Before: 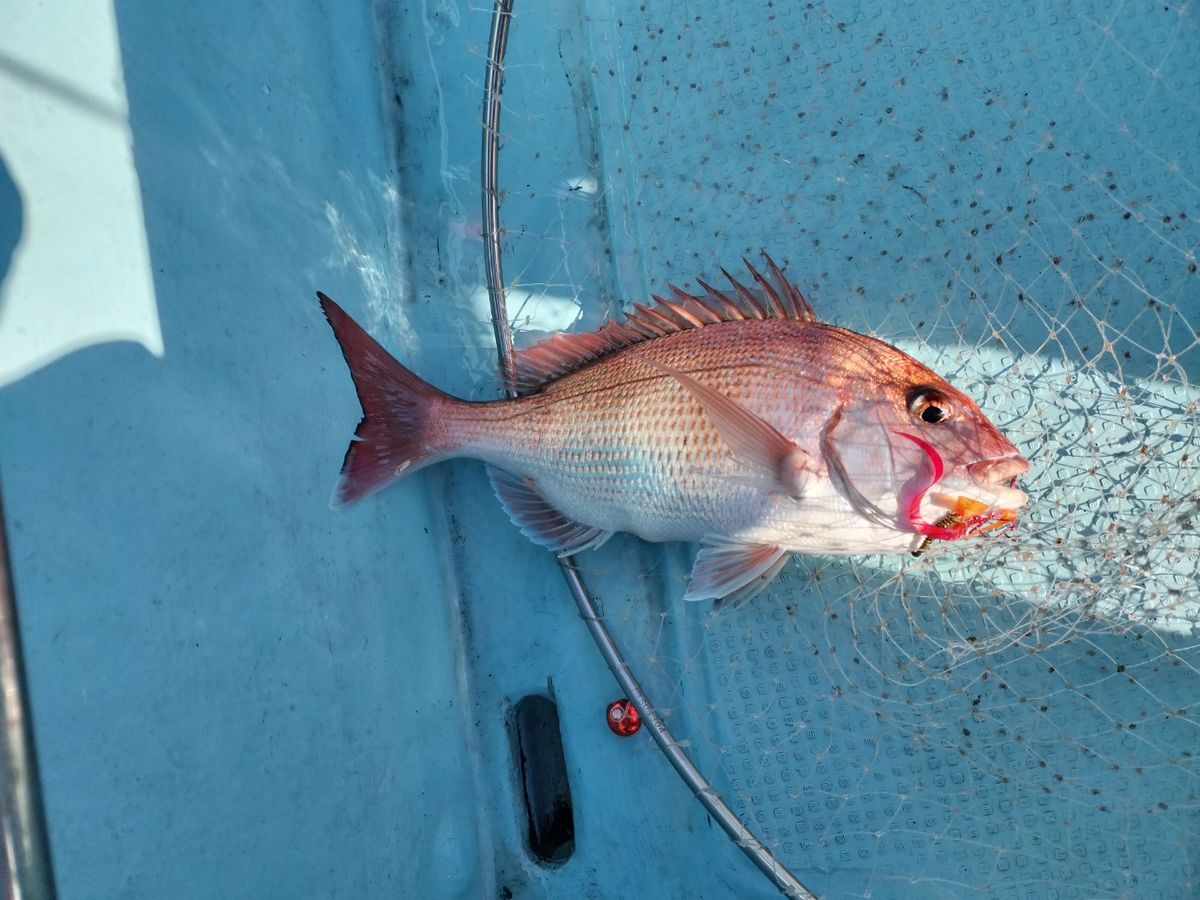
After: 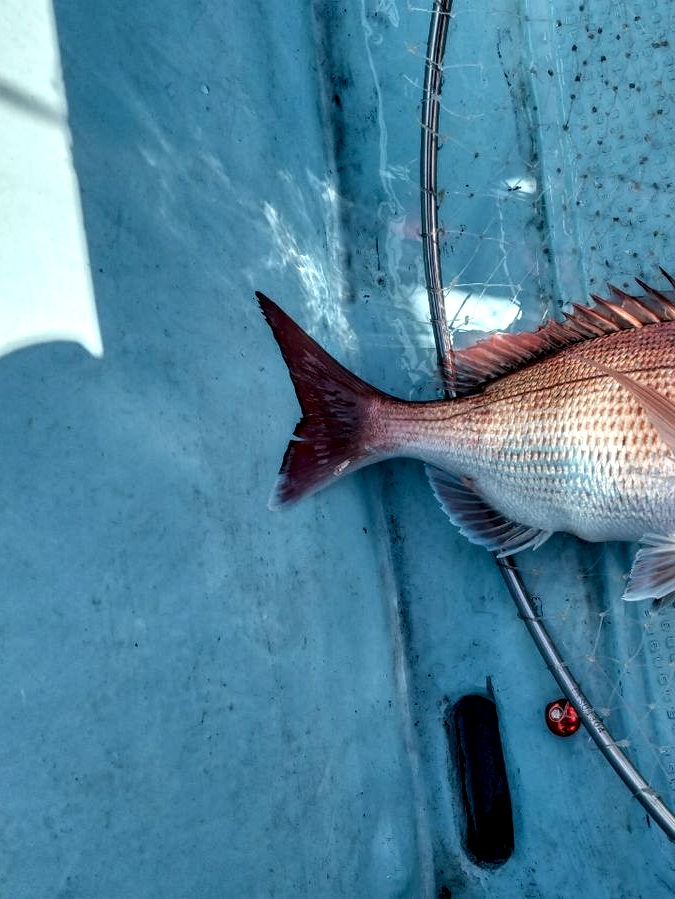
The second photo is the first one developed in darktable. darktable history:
crop: left 5.114%, right 38.589%
local contrast: highlights 19%, detail 186%
